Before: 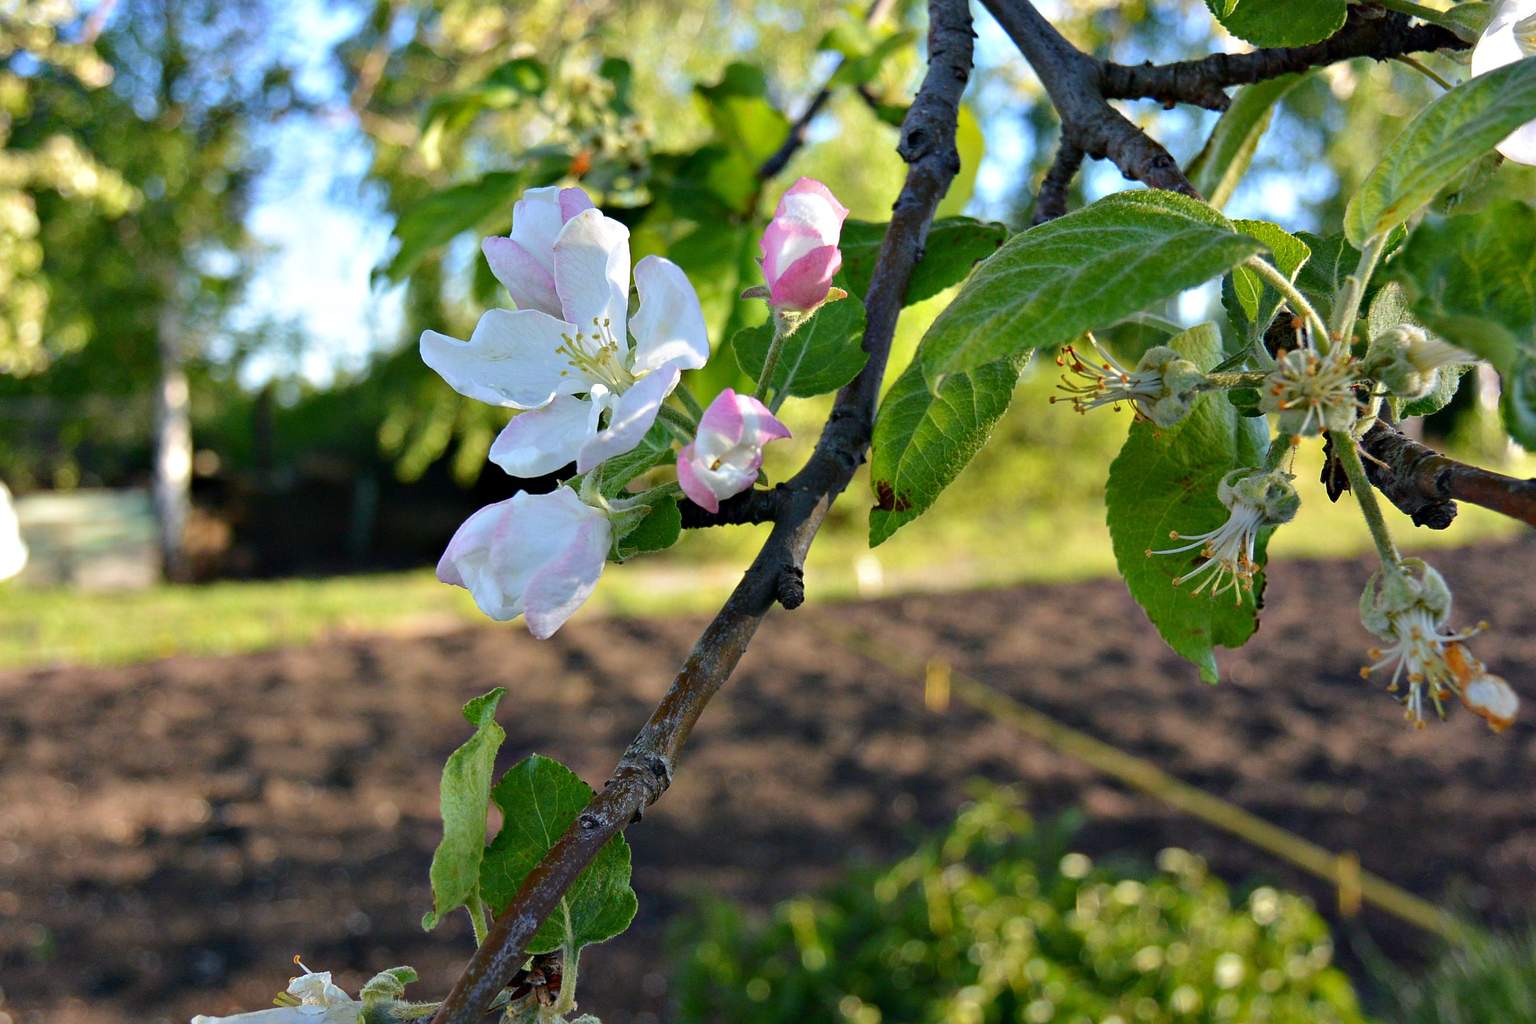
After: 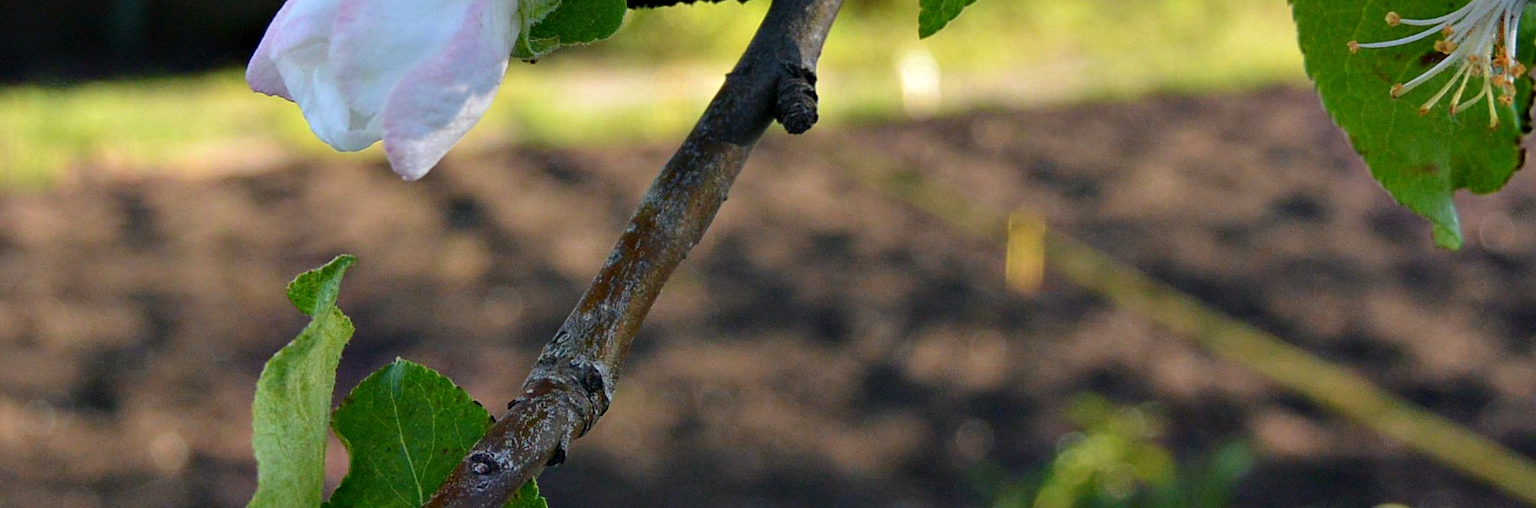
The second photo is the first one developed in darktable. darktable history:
crop: left 18.091%, top 51.13%, right 17.525%, bottom 16.85%
tone equalizer: on, module defaults
